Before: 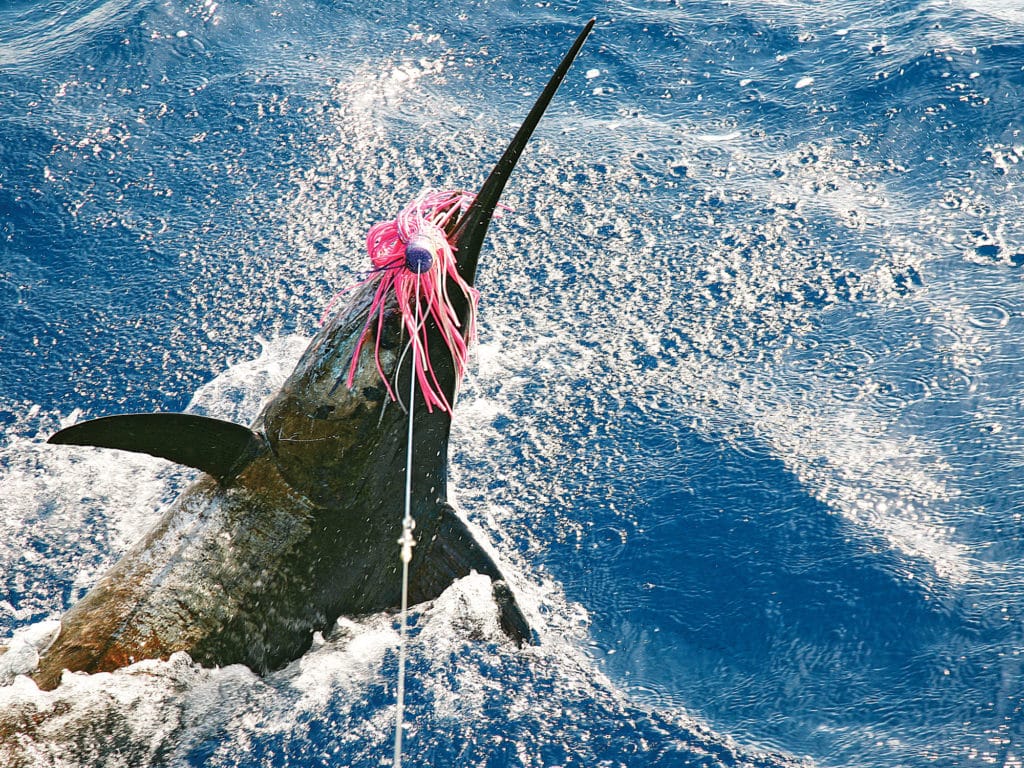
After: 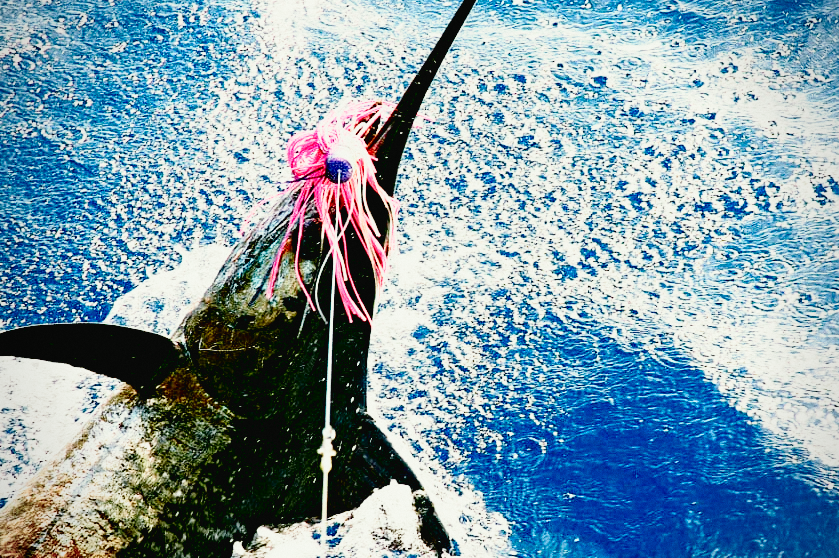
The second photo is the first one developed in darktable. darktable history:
grain: coarseness 0.09 ISO
tone curve: curves: ch0 [(0, 0.024) (0.031, 0.027) (0.113, 0.069) (0.198, 0.18) (0.304, 0.303) (0.441, 0.462) (0.557, 0.6) (0.711, 0.79) (0.812, 0.878) (0.927, 0.935) (1, 0.963)]; ch1 [(0, 0) (0.222, 0.2) (0.343, 0.325) (0.45, 0.441) (0.502, 0.501) (0.527, 0.534) (0.55, 0.561) (0.632, 0.656) (0.735, 0.754) (1, 1)]; ch2 [(0, 0) (0.249, 0.222) (0.352, 0.348) (0.424, 0.439) (0.476, 0.482) (0.499, 0.501) (0.517, 0.516) (0.532, 0.544) (0.558, 0.585) (0.596, 0.629) (0.726, 0.745) (0.82, 0.796) (0.998, 0.928)], color space Lab, independent channels, preserve colors none
split-toning: shadows › saturation 0.61, highlights › saturation 0.58, balance -28.74, compress 87.36%
crop: left 7.856%, top 11.836%, right 10.12%, bottom 15.387%
exposure: black level correction 0.029, exposure -0.073 EV, compensate highlight preservation false
vignetting: fall-off radius 60.92%
base curve: curves: ch0 [(0, 0) (0.028, 0.03) (0.121, 0.232) (0.46, 0.748) (0.859, 0.968) (1, 1)], preserve colors none
